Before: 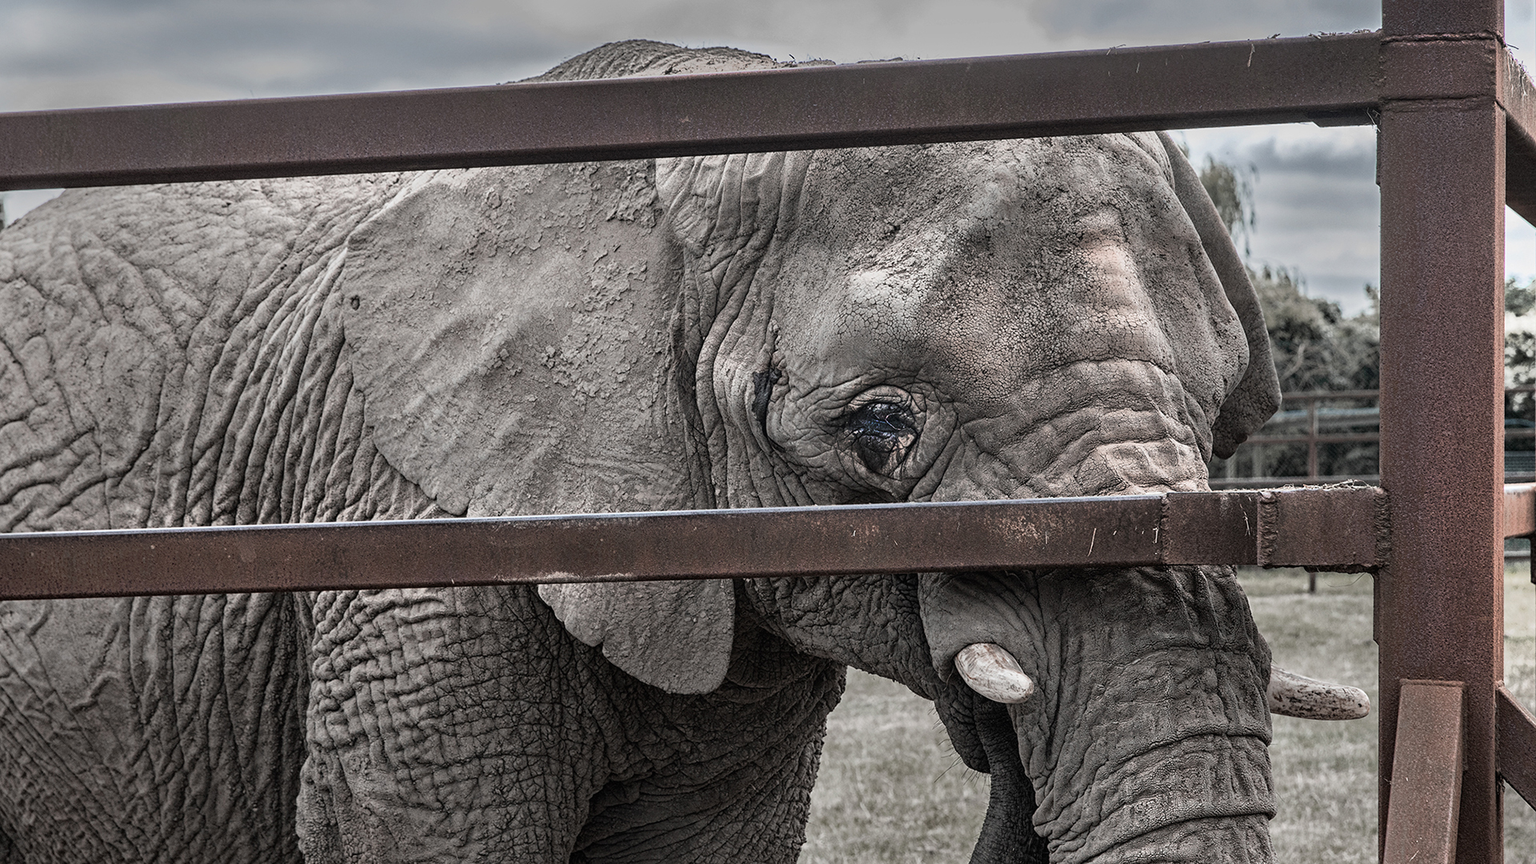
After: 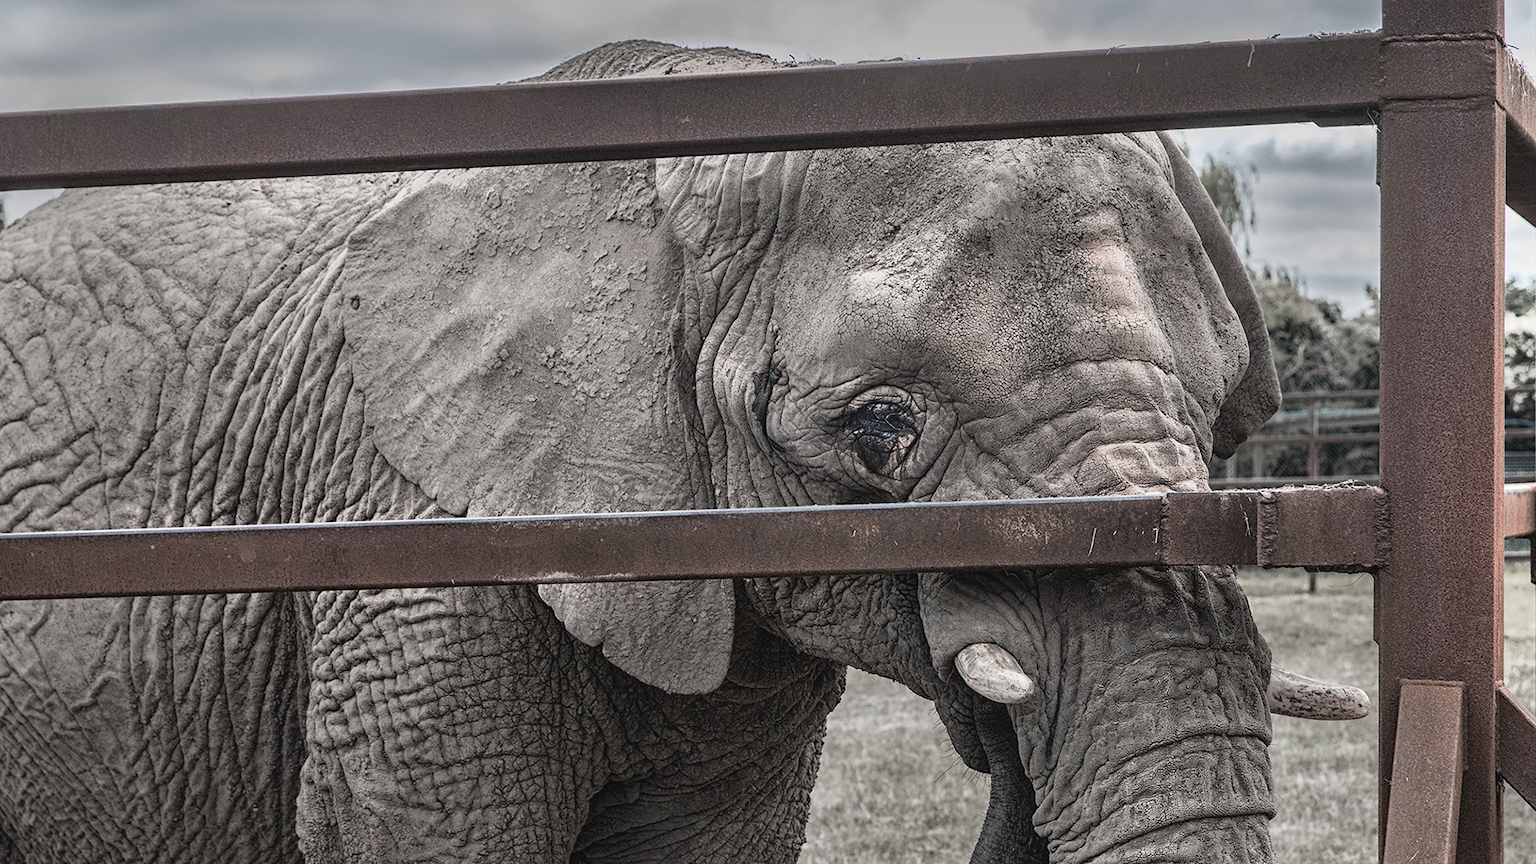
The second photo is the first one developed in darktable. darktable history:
local contrast: highlights 100%, shadows 100%, detail 120%, midtone range 0.2
exposure: exposure 0.161 EV, compensate highlight preservation false
contrast brightness saturation: contrast -0.1, saturation -0.1
